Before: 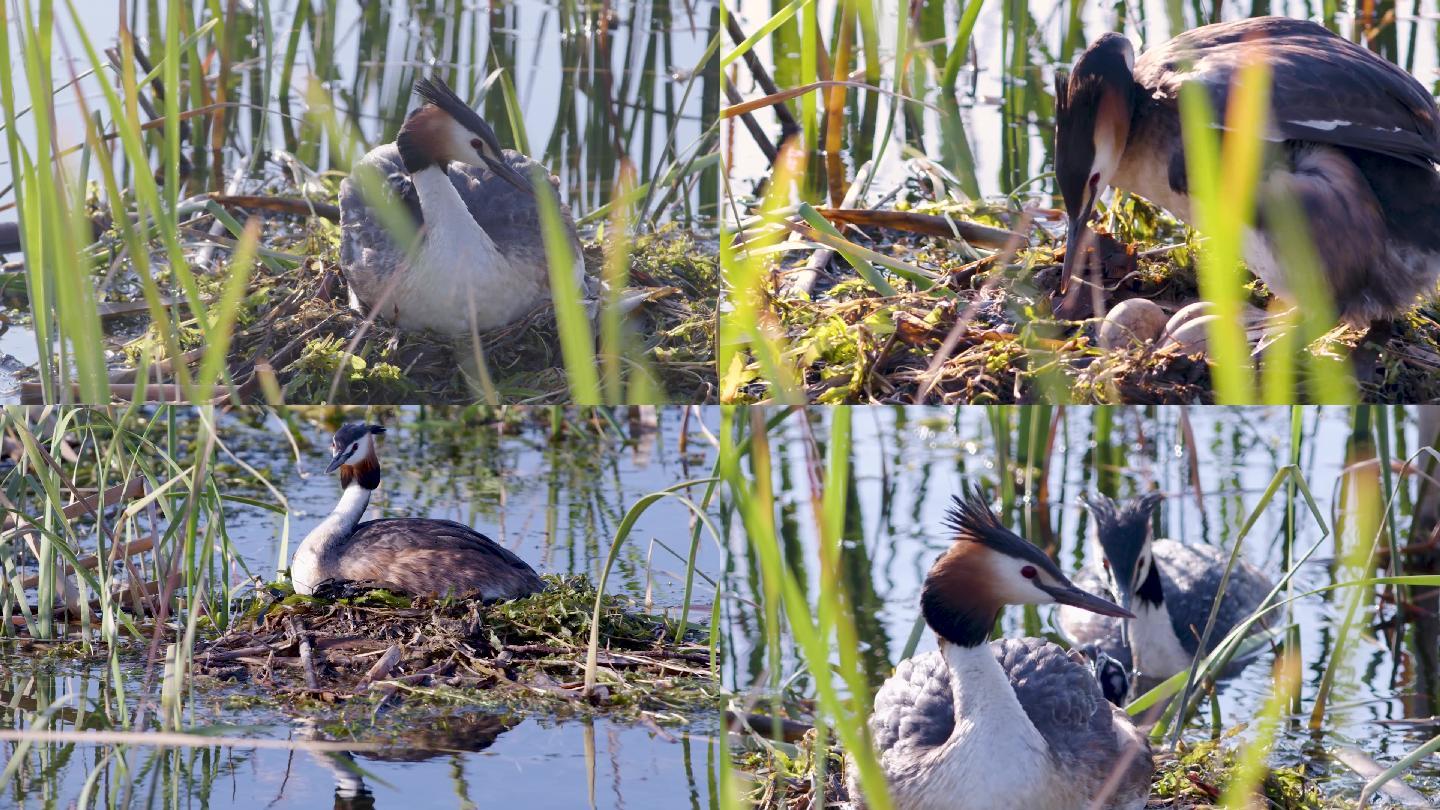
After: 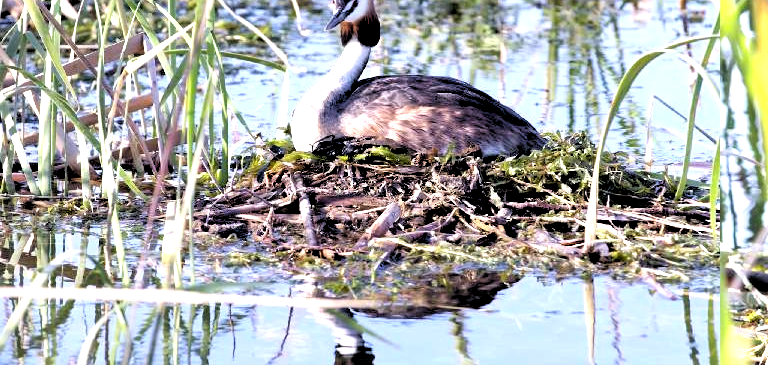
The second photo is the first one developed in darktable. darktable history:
exposure: exposure 1.2 EV, compensate highlight preservation false
rgb levels: levels [[0.034, 0.472, 0.904], [0, 0.5, 1], [0, 0.5, 1]]
crop and rotate: top 54.778%, right 46.61%, bottom 0.159%
